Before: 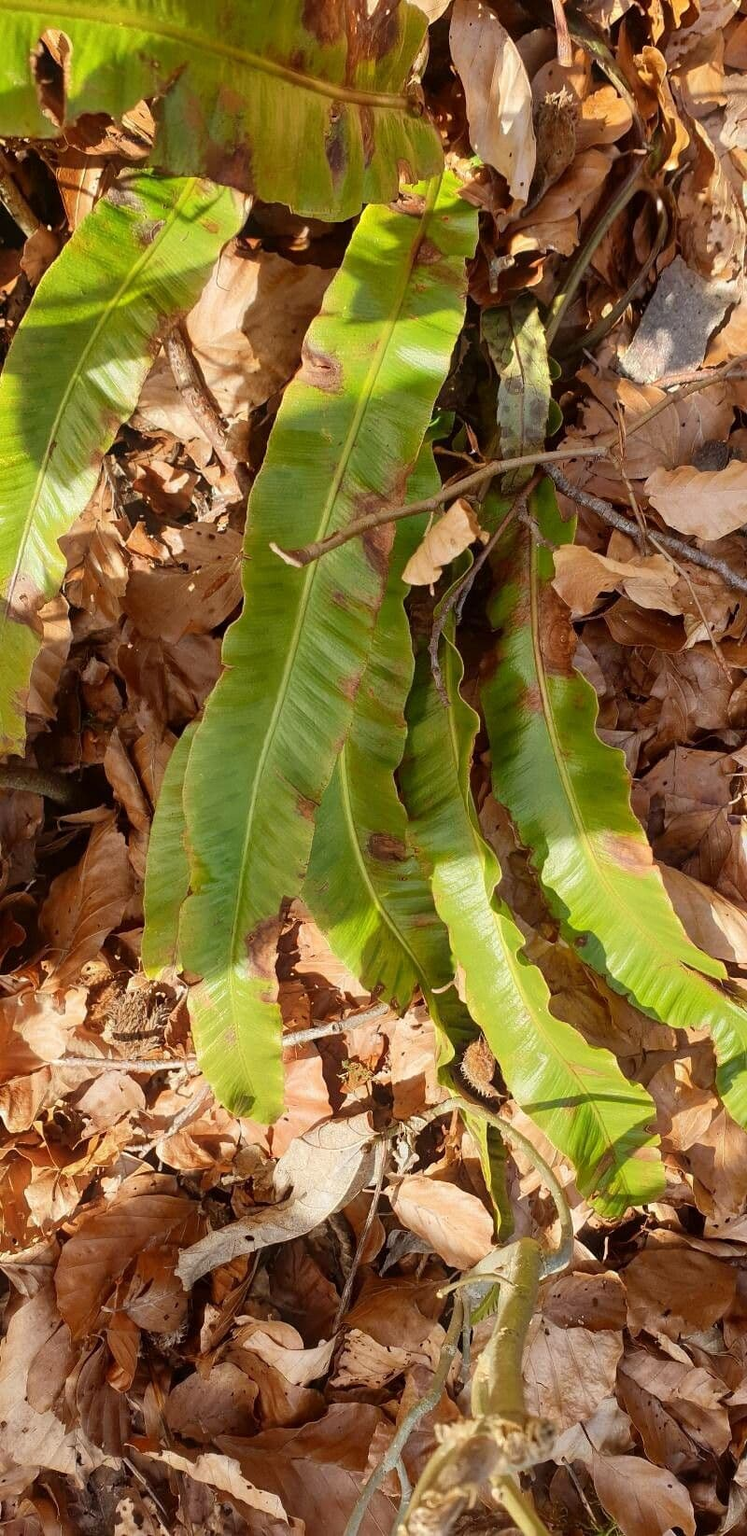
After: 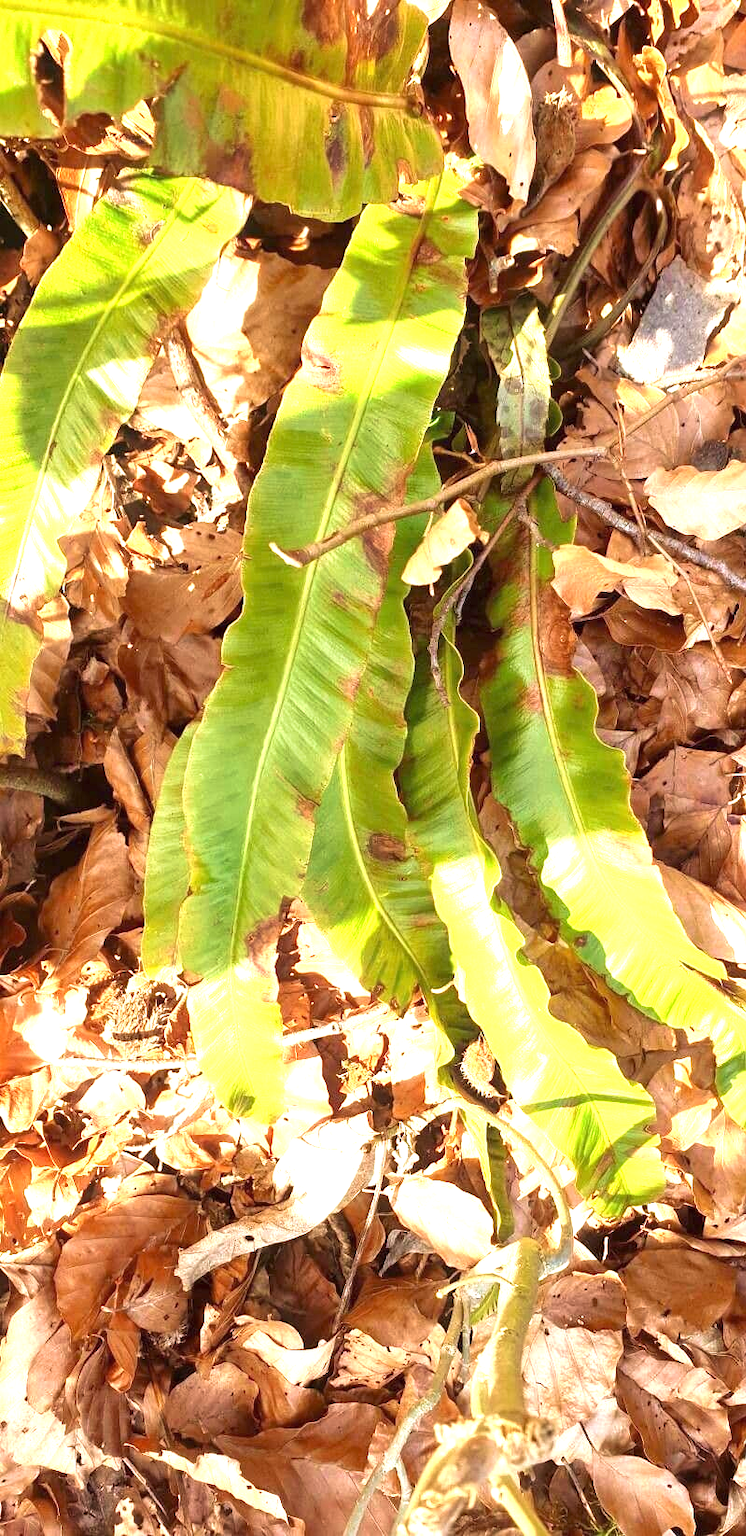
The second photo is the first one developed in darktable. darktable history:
velvia: on, module defaults
exposure: black level correction 0, exposure 1.444 EV, compensate highlight preservation false
